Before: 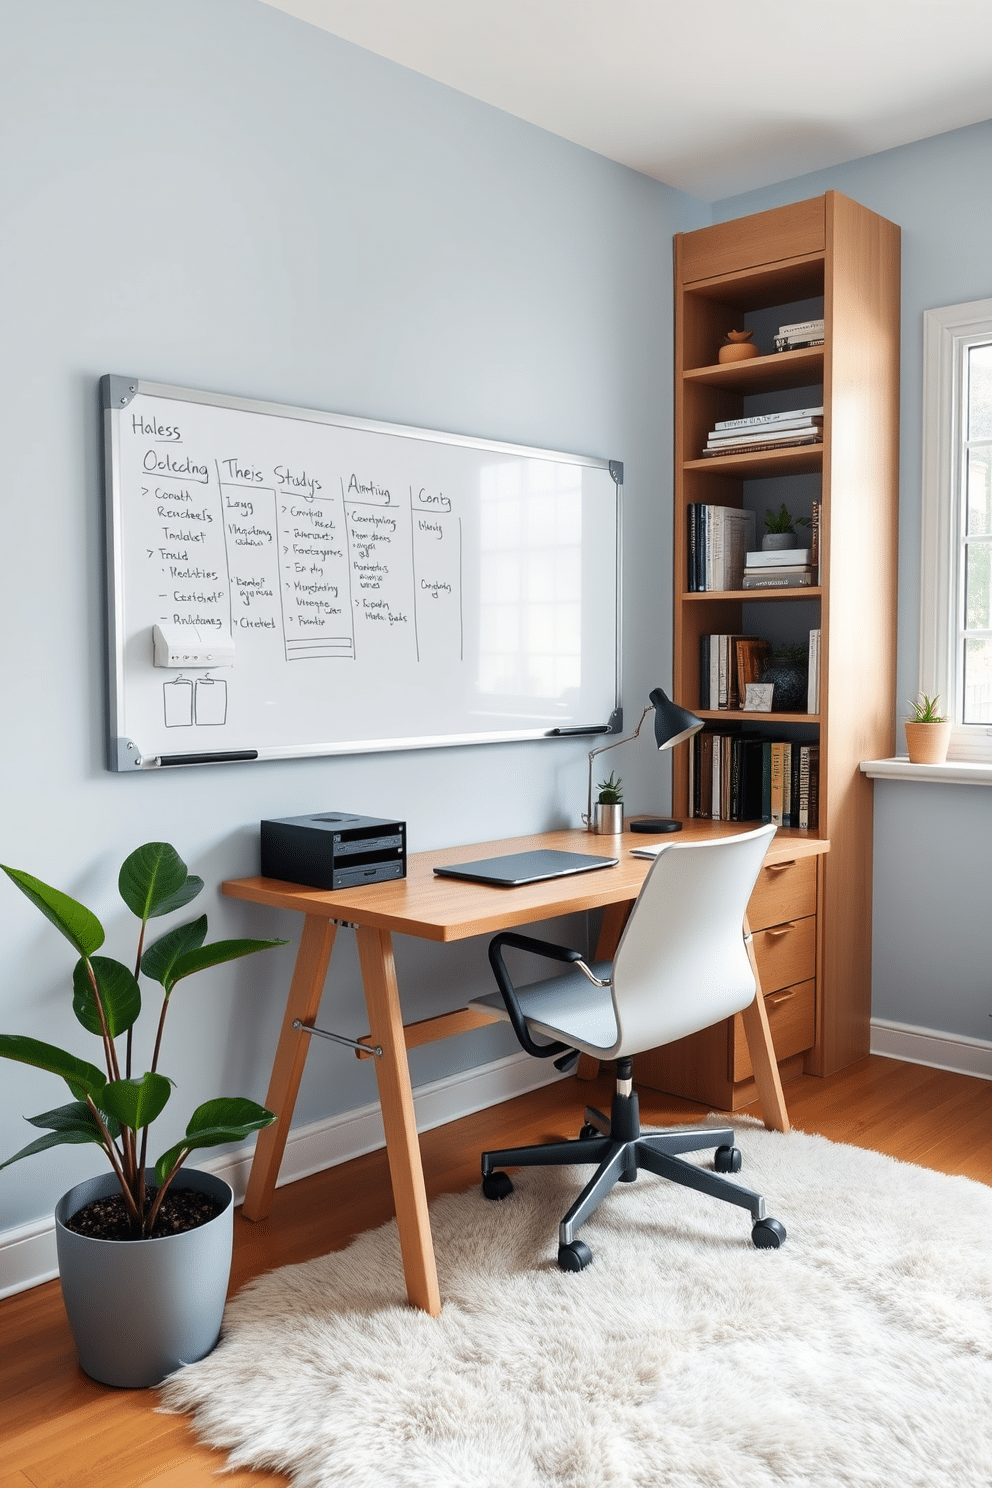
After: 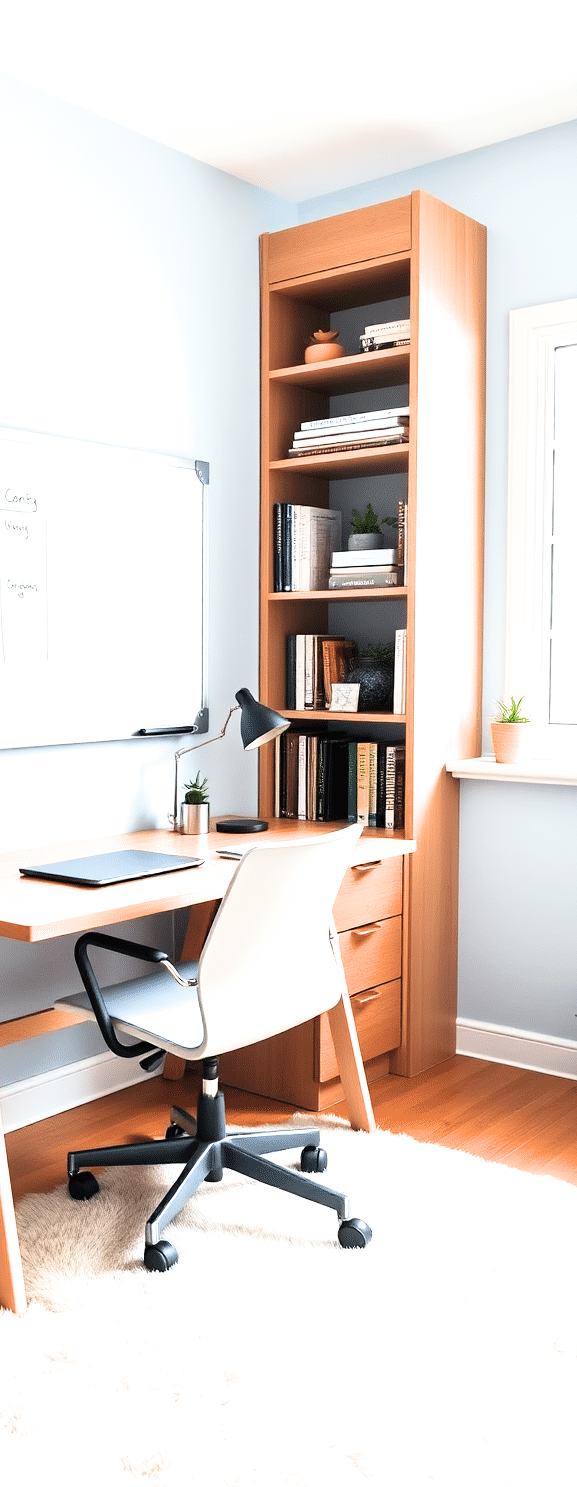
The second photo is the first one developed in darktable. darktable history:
sharpen: radius 5.284, amount 0.312, threshold 26.037
exposure: black level correction -0.002, exposure 1.356 EV, compensate exposure bias true, compensate highlight preservation false
crop: left 41.772%
filmic rgb: middle gray luminance 21.66%, black relative exposure -14.09 EV, white relative exposure 2.96 EV, target black luminance 0%, hardness 8.85, latitude 59.9%, contrast 1.212, highlights saturation mix 4.42%, shadows ↔ highlights balance 41.13%
